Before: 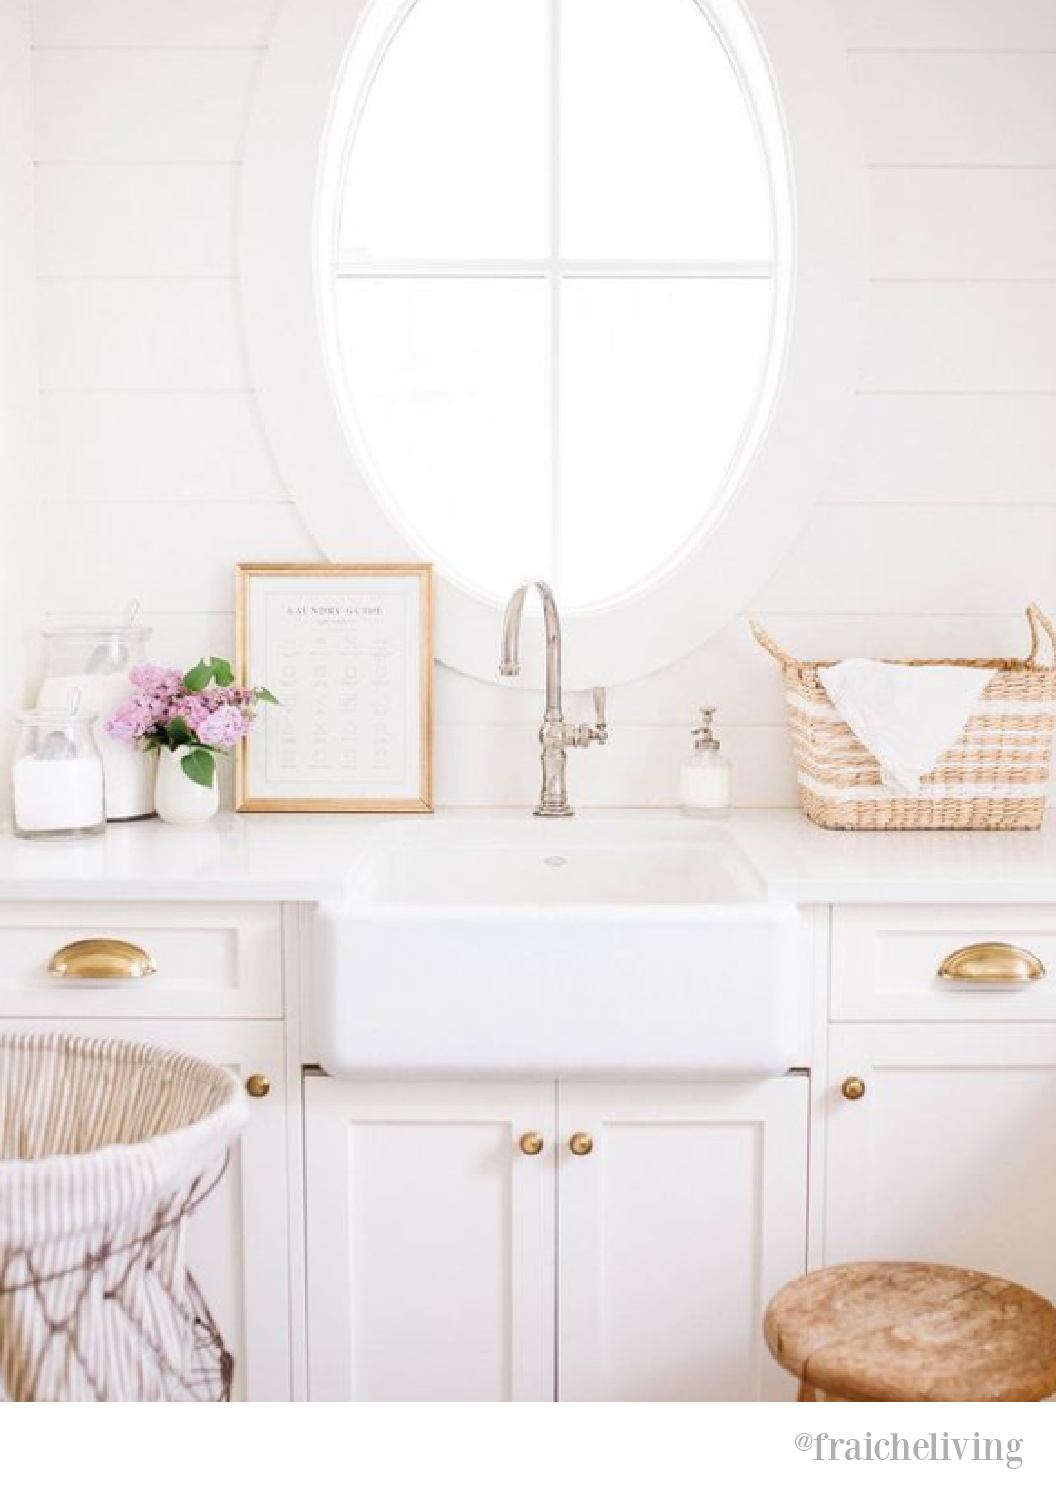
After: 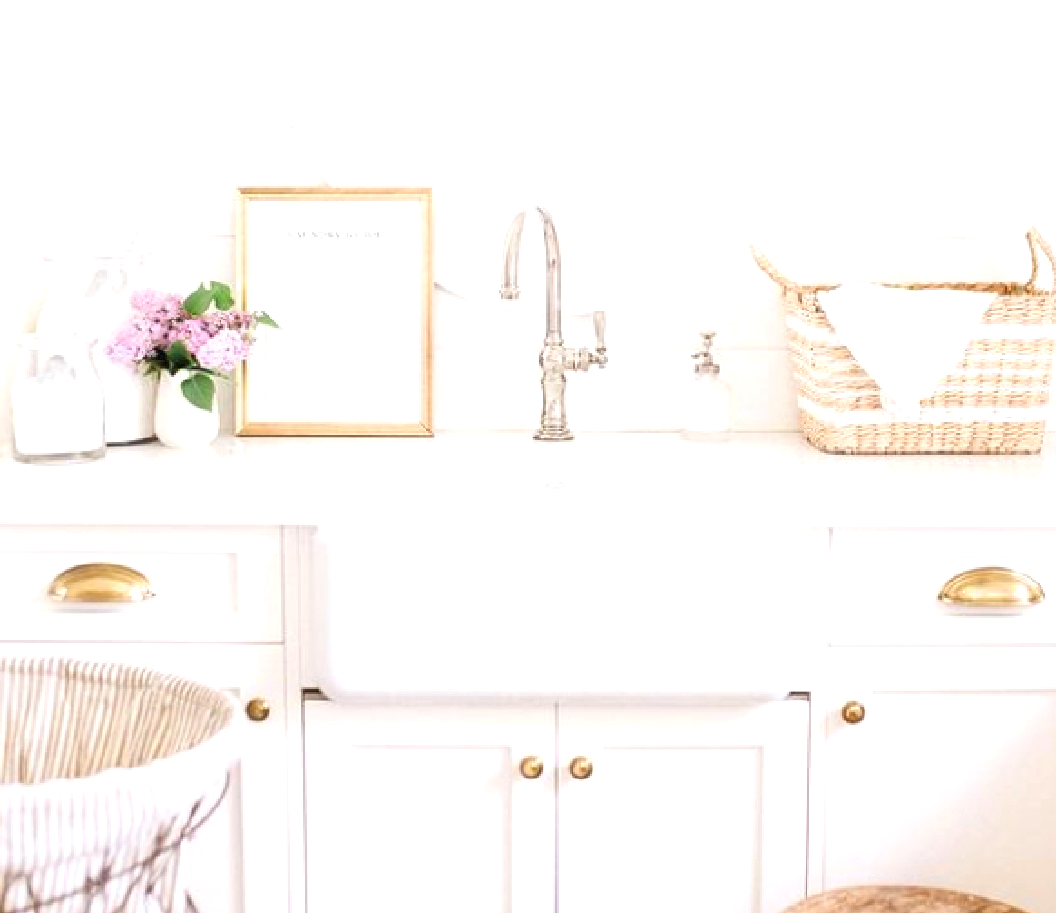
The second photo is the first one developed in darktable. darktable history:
exposure: black level correction 0.001, exposure 0.498 EV, compensate highlight preservation false
crop and rotate: top 25.125%, bottom 13.954%
